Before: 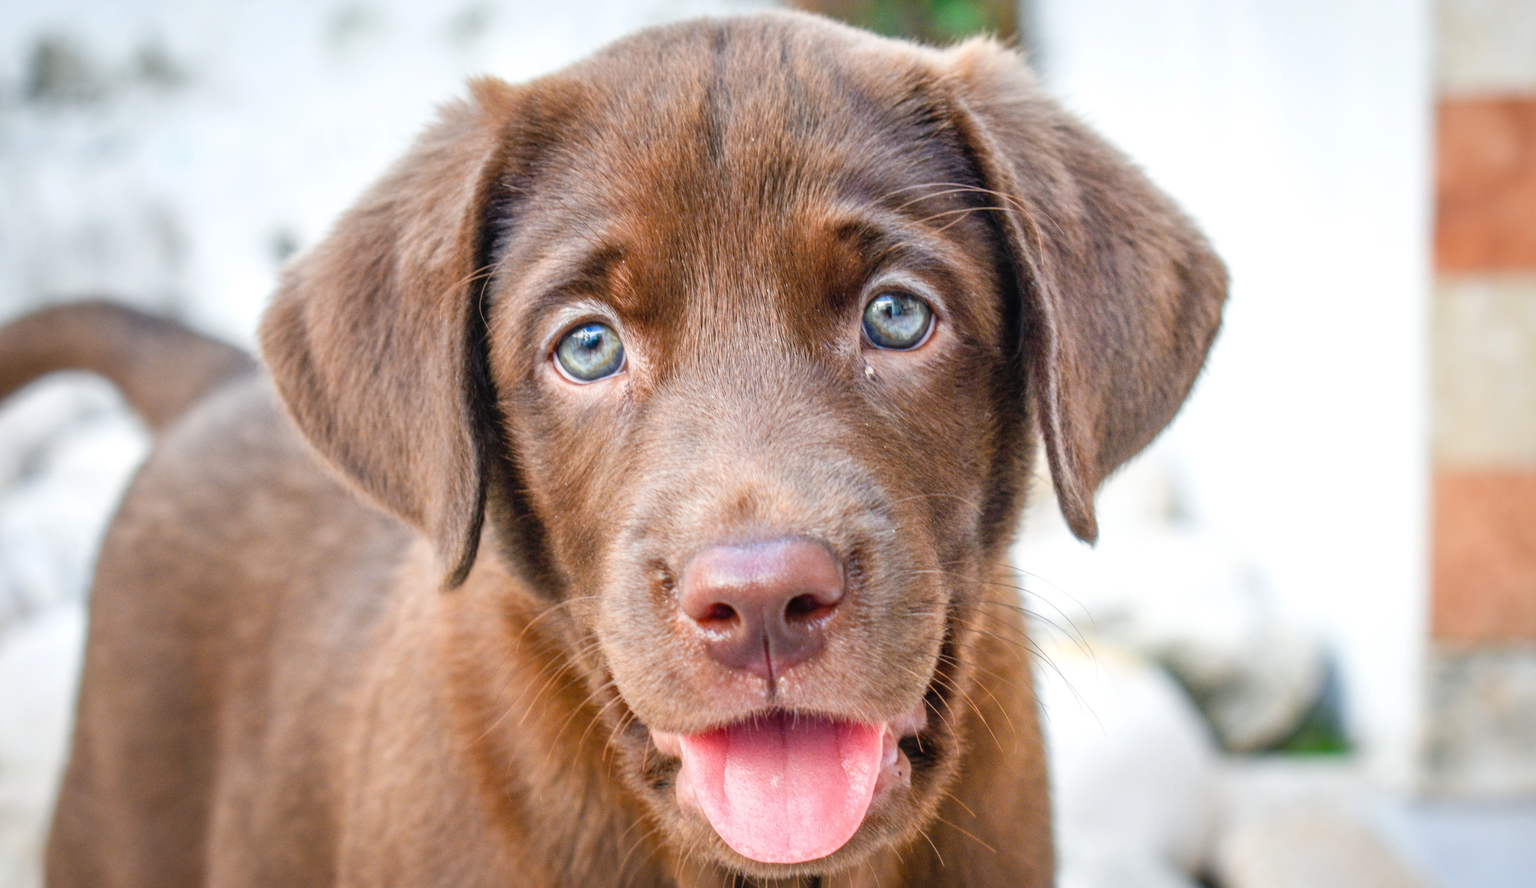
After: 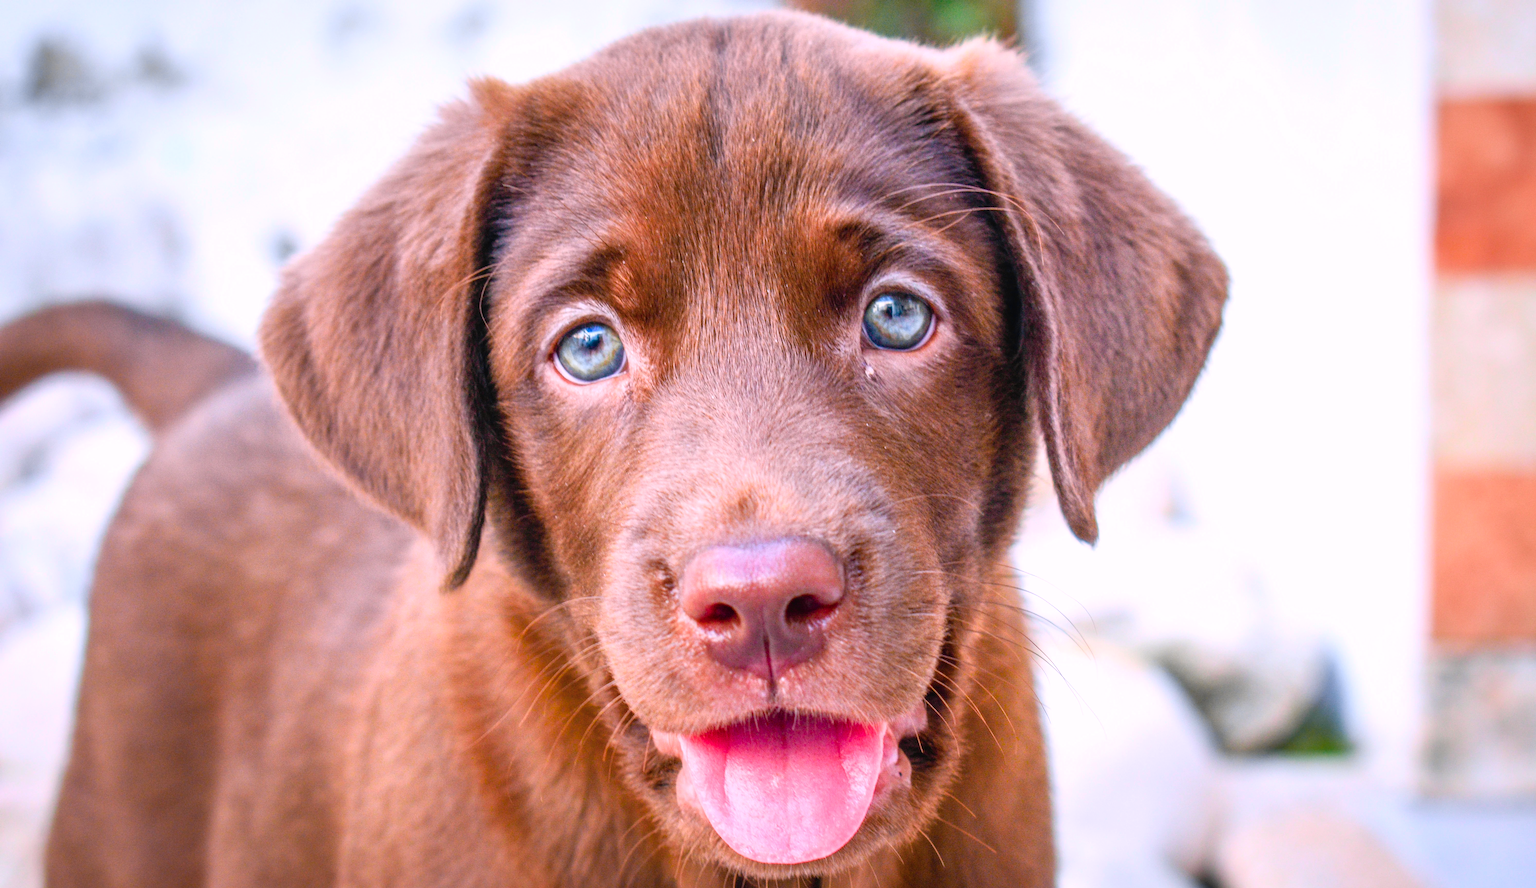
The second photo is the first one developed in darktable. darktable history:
tone curve: curves: ch0 [(0, 0.012) (0.056, 0.046) (0.218, 0.213) (0.606, 0.62) (0.82, 0.846) (1, 1)]; ch1 [(0, 0) (0.226, 0.261) (0.403, 0.437) (0.469, 0.472) (0.495, 0.499) (0.514, 0.504) (0.545, 0.555) (0.59, 0.598) (0.714, 0.733) (1, 1)]; ch2 [(0, 0) (0.269, 0.299) (0.459, 0.45) (0.498, 0.499) (0.523, 0.512) (0.568, 0.558) (0.634, 0.617) (0.702, 0.662) (0.781, 0.775) (1, 1)], color space Lab, independent channels, preserve colors none
white balance: red 1.05, blue 1.072
color balance rgb: perceptual saturation grading › global saturation 30%, global vibrance 20%
